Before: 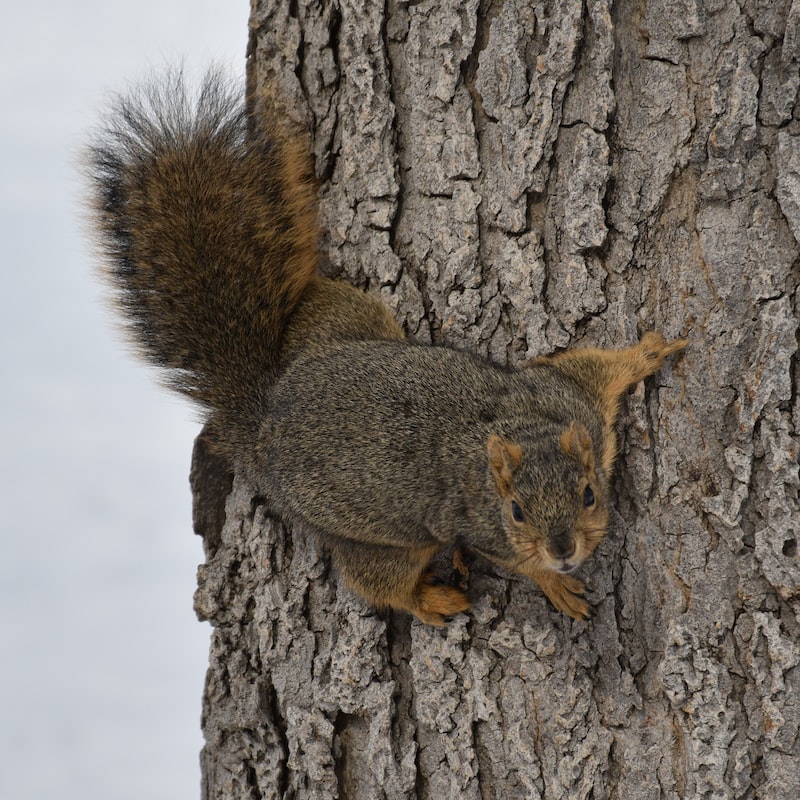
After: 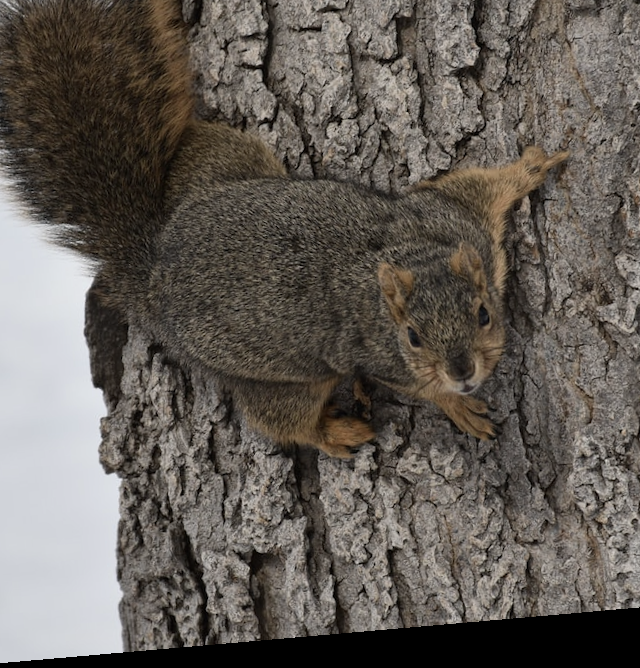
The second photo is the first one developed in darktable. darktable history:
rotate and perspective: rotation -4.98°, automatic cropping off
contrast brightness saturation: contrast 0.1, saturation -0.3
crop: left 16.871%, top 22.857%, right 9.116%
